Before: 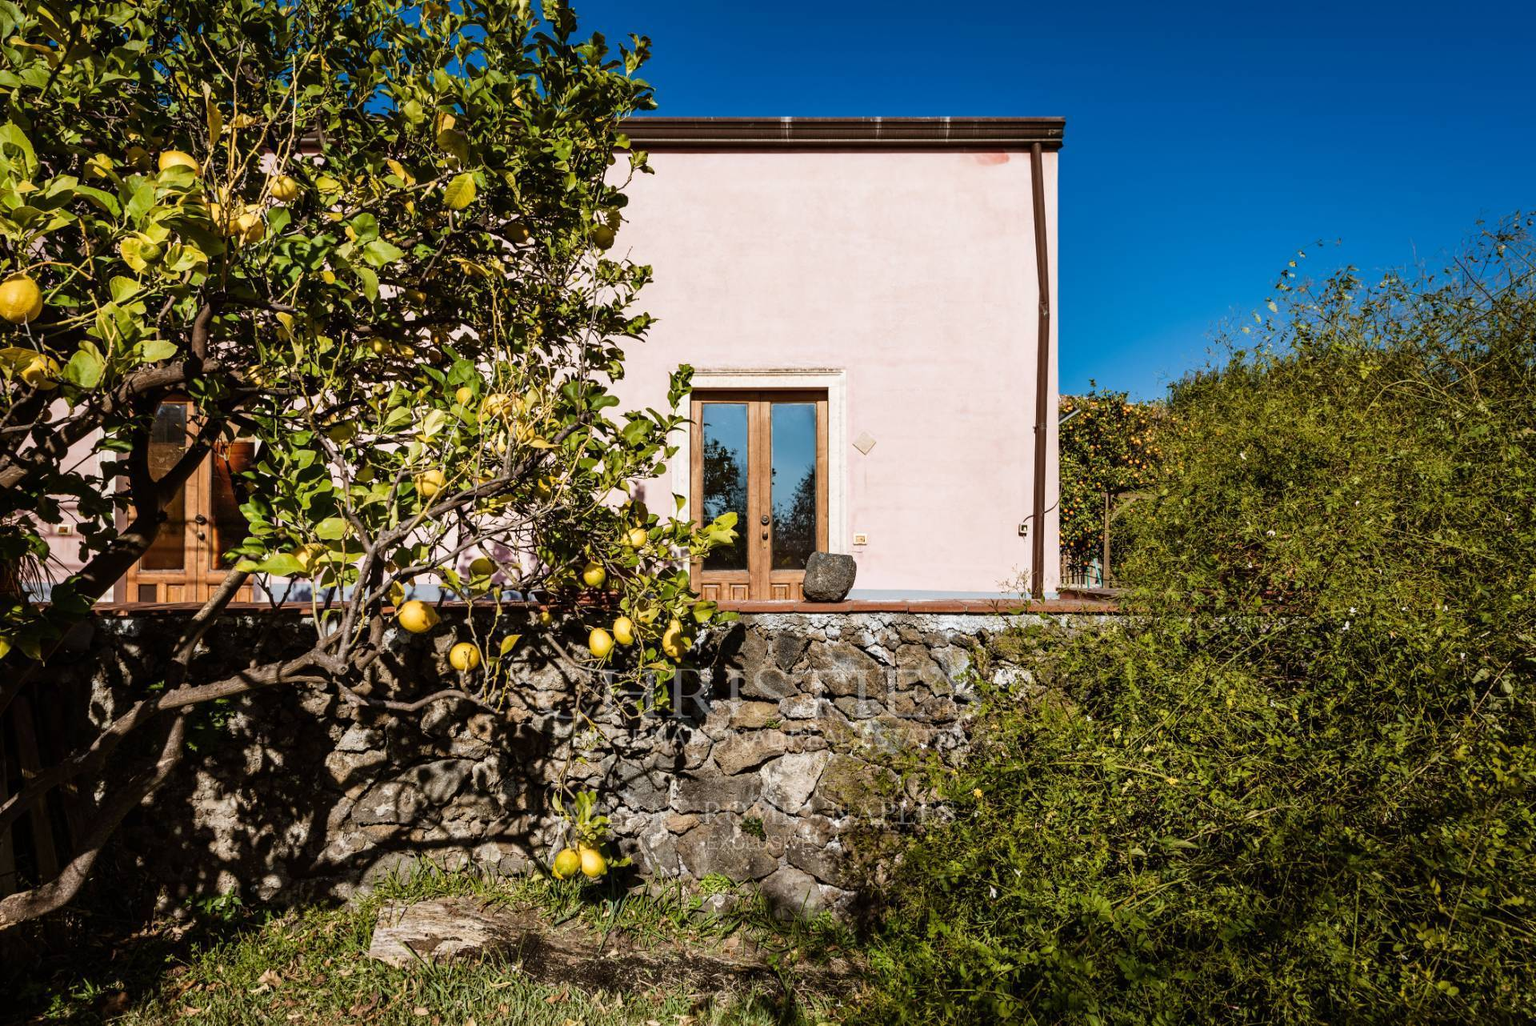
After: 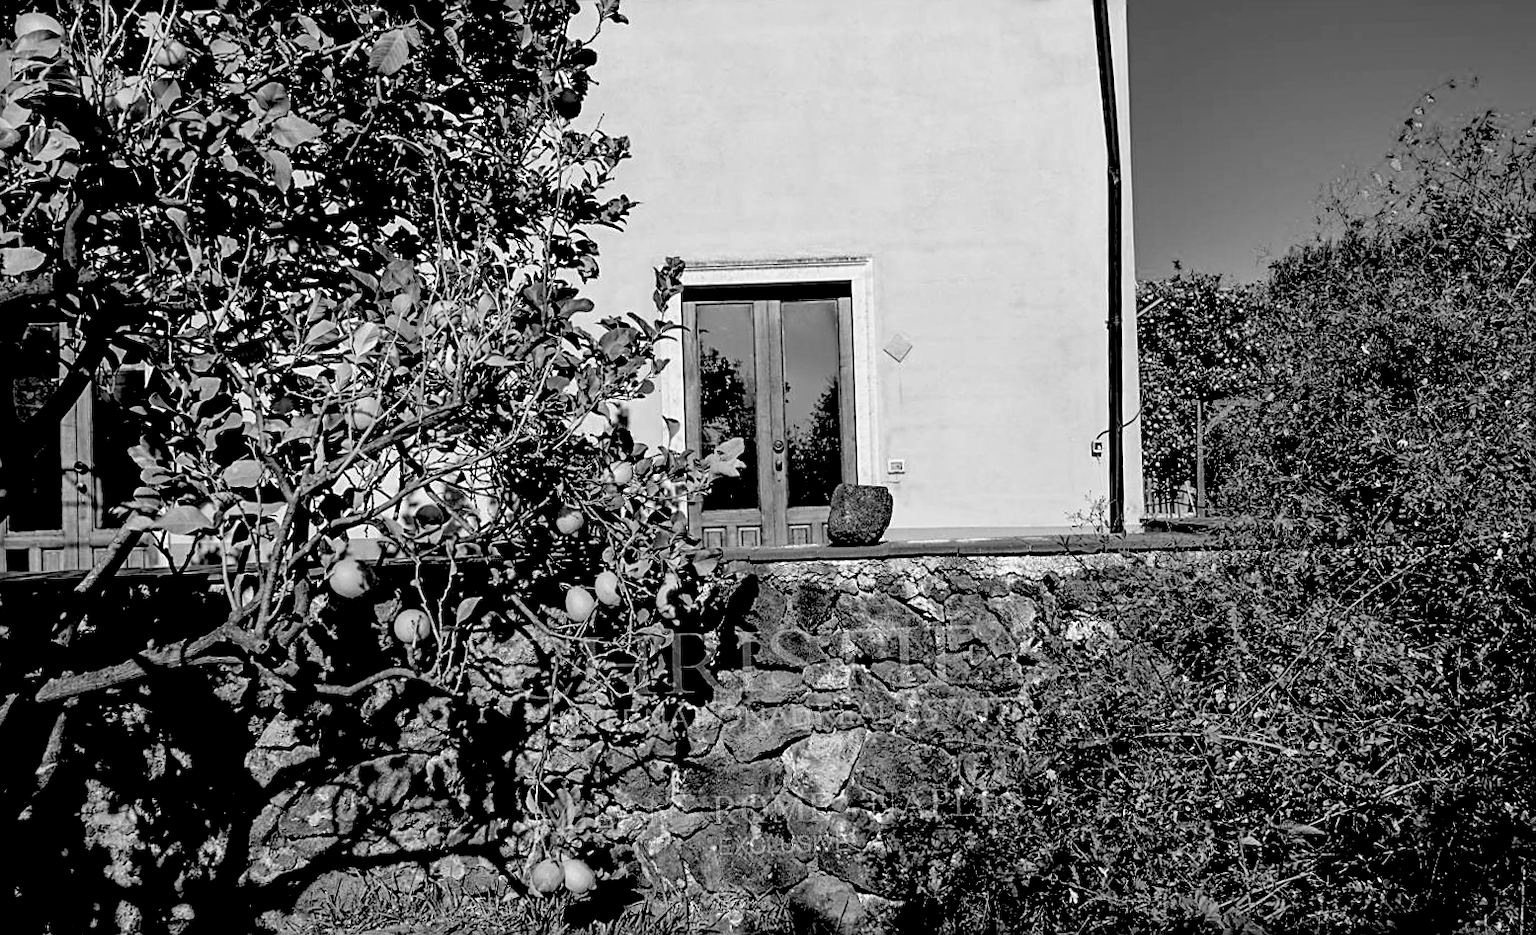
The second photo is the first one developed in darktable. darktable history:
crop: left 9.712%, top 16.928%, right 10.845%, bottom 12.332%
white balance: red 0.766, blue 1.537
exposure: black level correction 0.047, exposure 0.013 EV, compensate highlight preservation false
rgb levels: levels [[0.01, 0.419, 0.839], [0, 0.5, 1], [0, 0.5, 1]]
rotate and perspective: rotation -1.77°, lens shift (horizontal) 0.004, automatic cropping off
monochrome: on, module defaults
sharpen: on, module defaults
tone equalizer: -8 EV 0.25 EV, -7 EV 0.417 EV, -6 EV 0.417 EV, -5 EV 0.25 EV, -3 EV -0.25 EV, -2 EV -0.417 EV, -1 EV -0.417 EV, +0 EV -0.25 EV, edges refinement/feathering 500, mask exposure compensation -1.57 EV, preserve details guided filter
